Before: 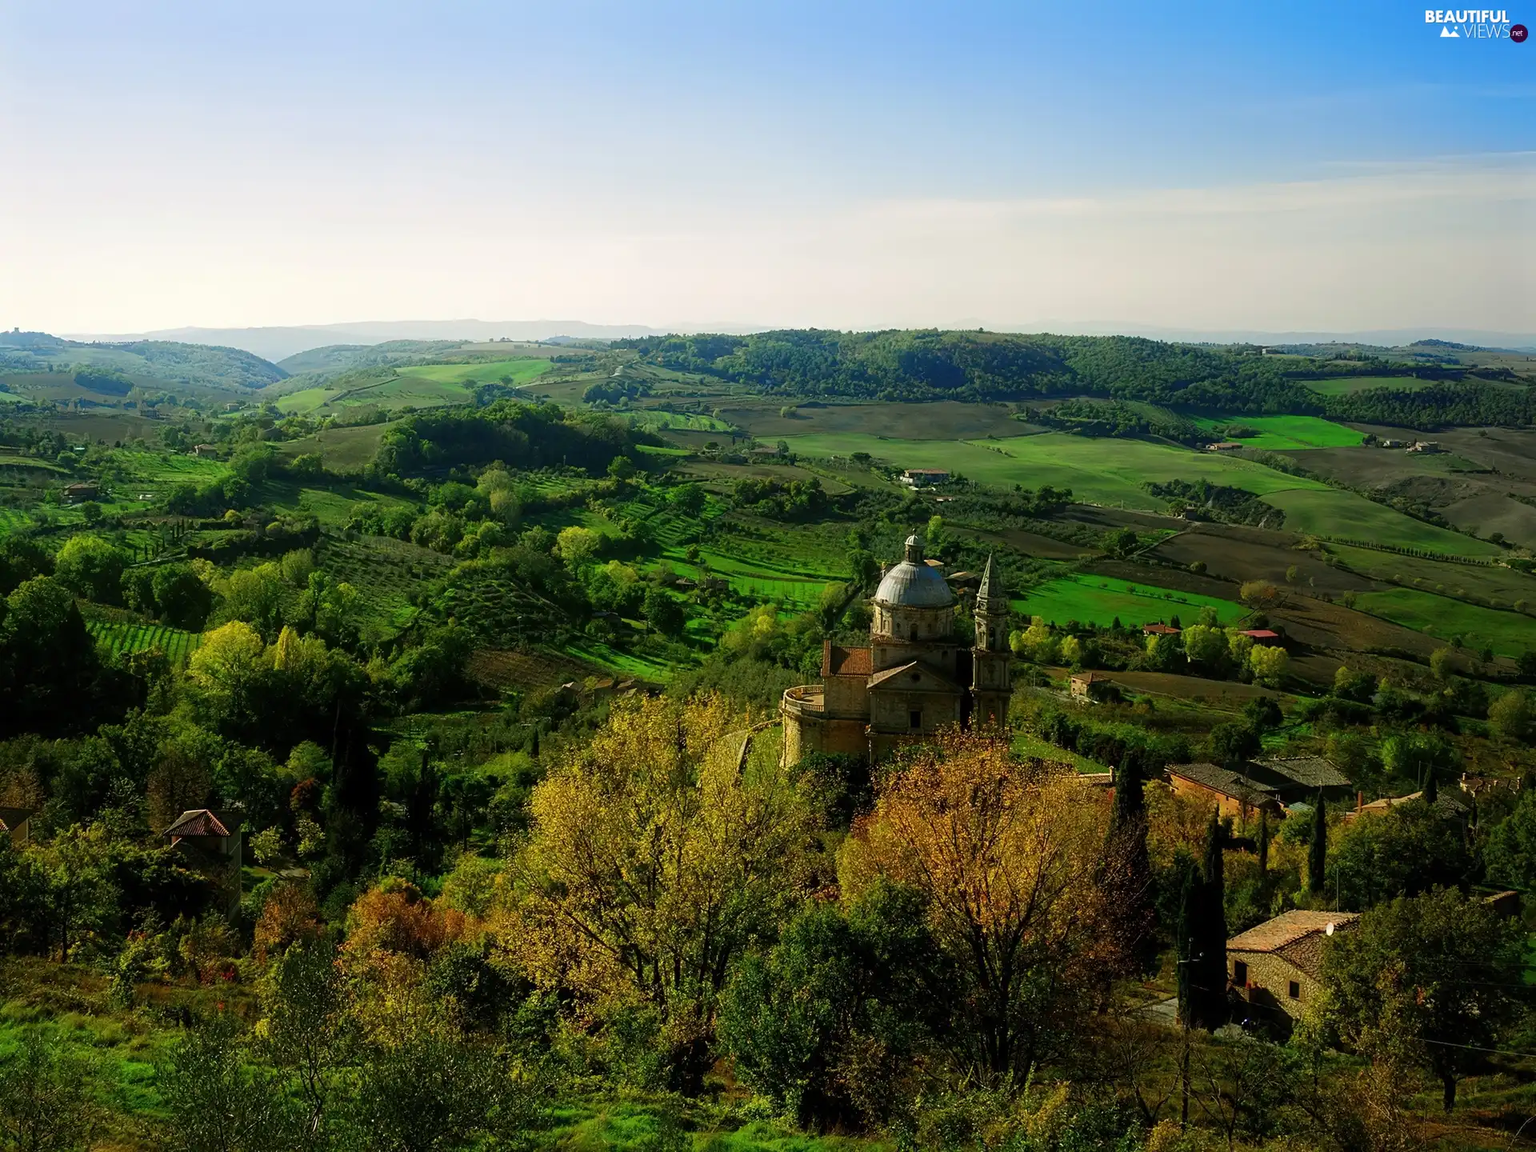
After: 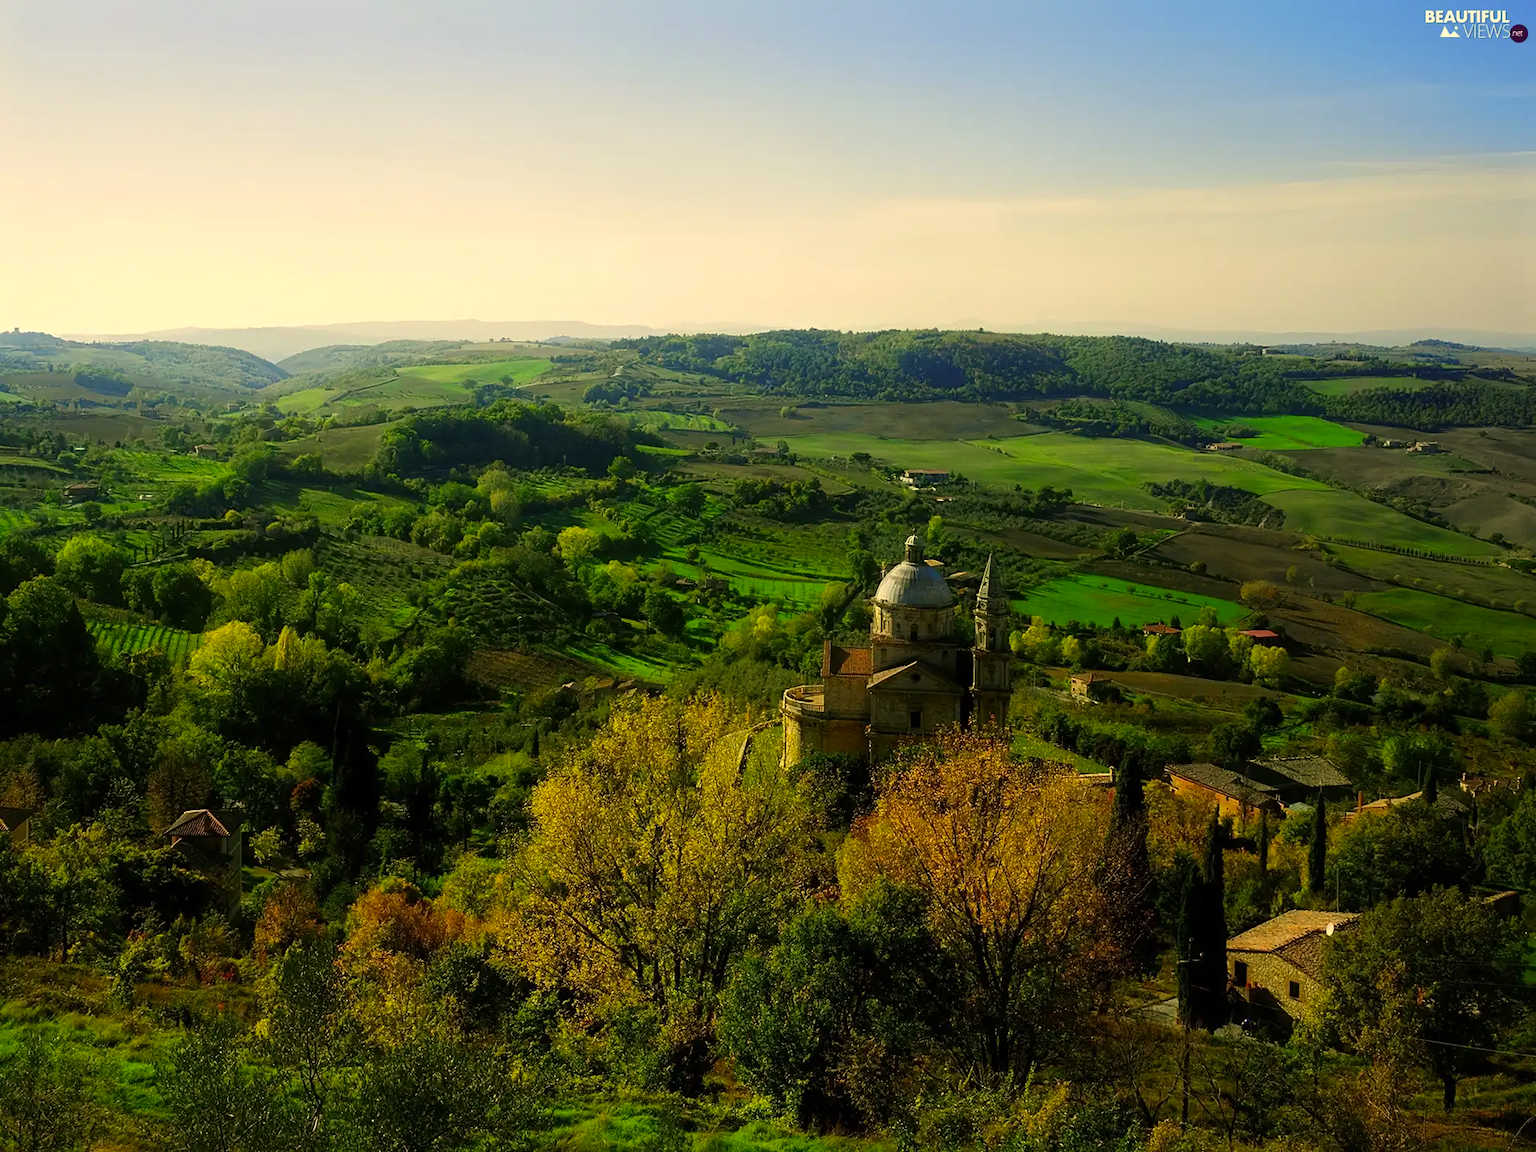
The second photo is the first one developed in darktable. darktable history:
color correction: highlights a* 2.55, highlights b* 23.1
